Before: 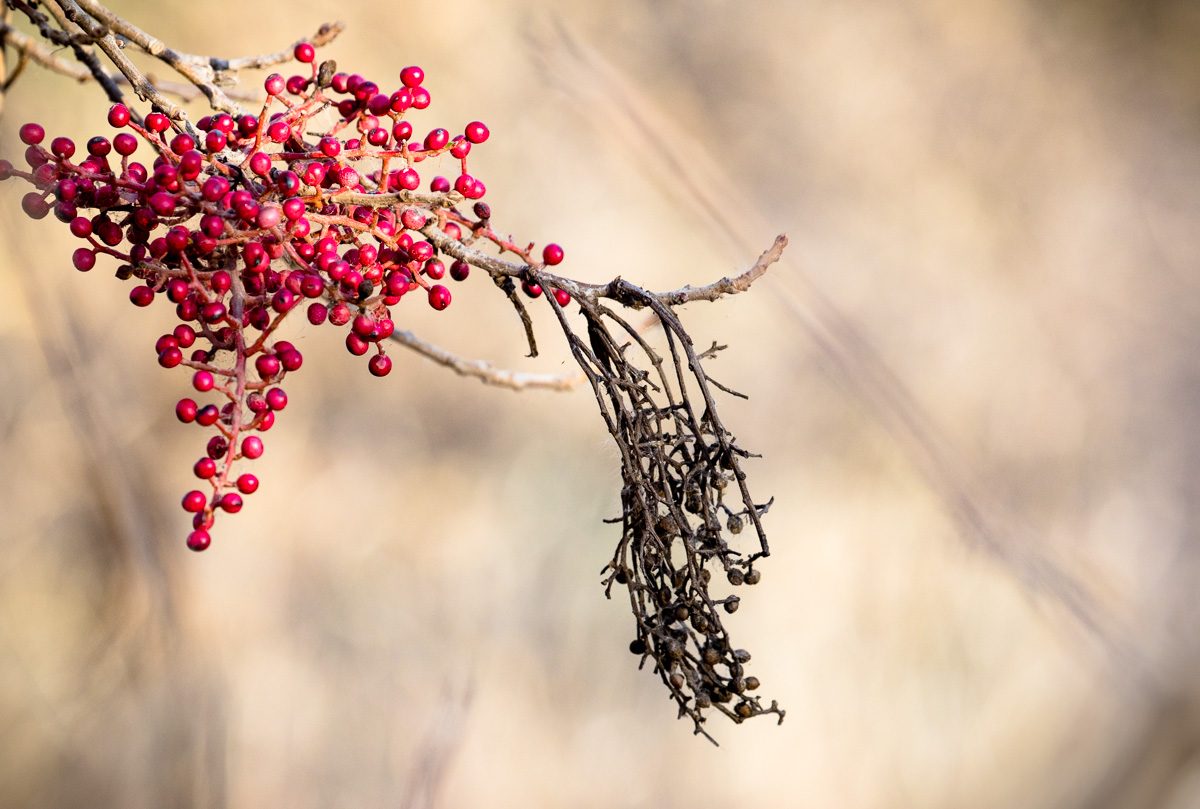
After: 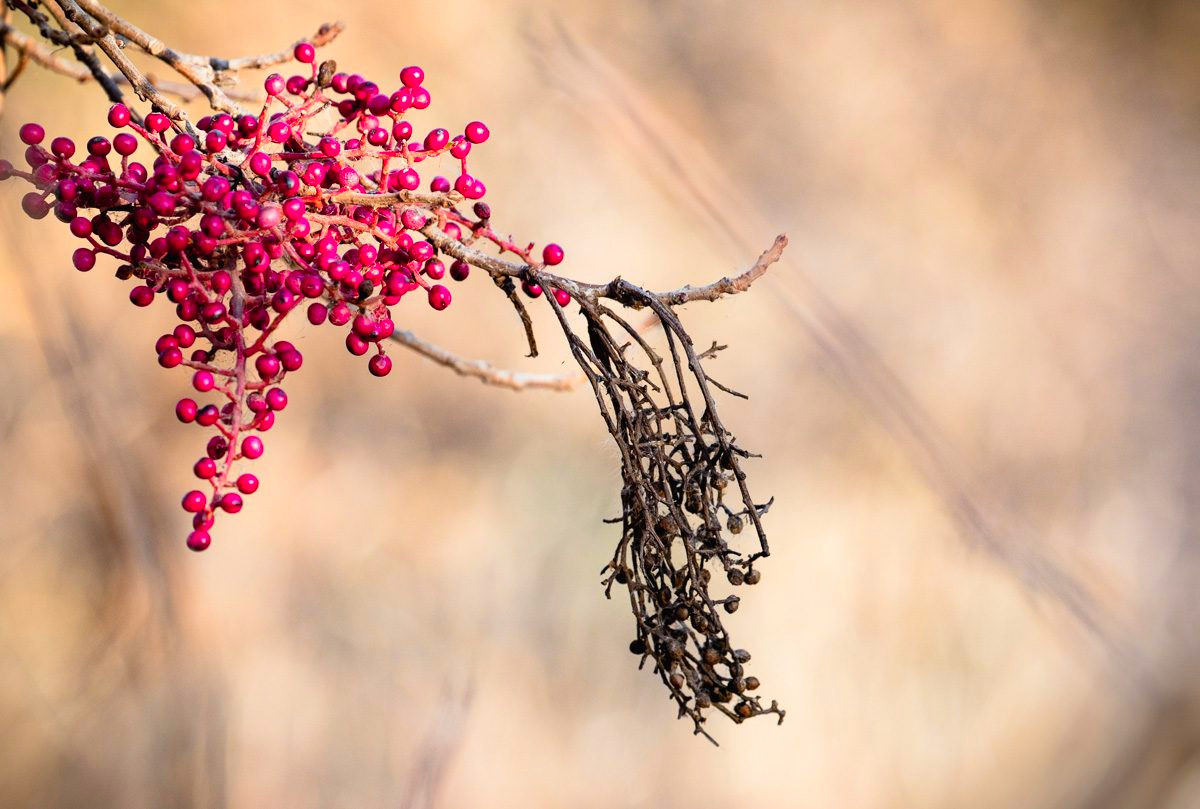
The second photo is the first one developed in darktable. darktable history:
contrast brightness saturation: contrast -0.022, brightness -0.013, saturation 0.028
color zones: curves: ch1 [(0.24, 0.634) (0.75, 0.5)]; ch2 [(0.253, 0.437) (0.745, 0.491)]
